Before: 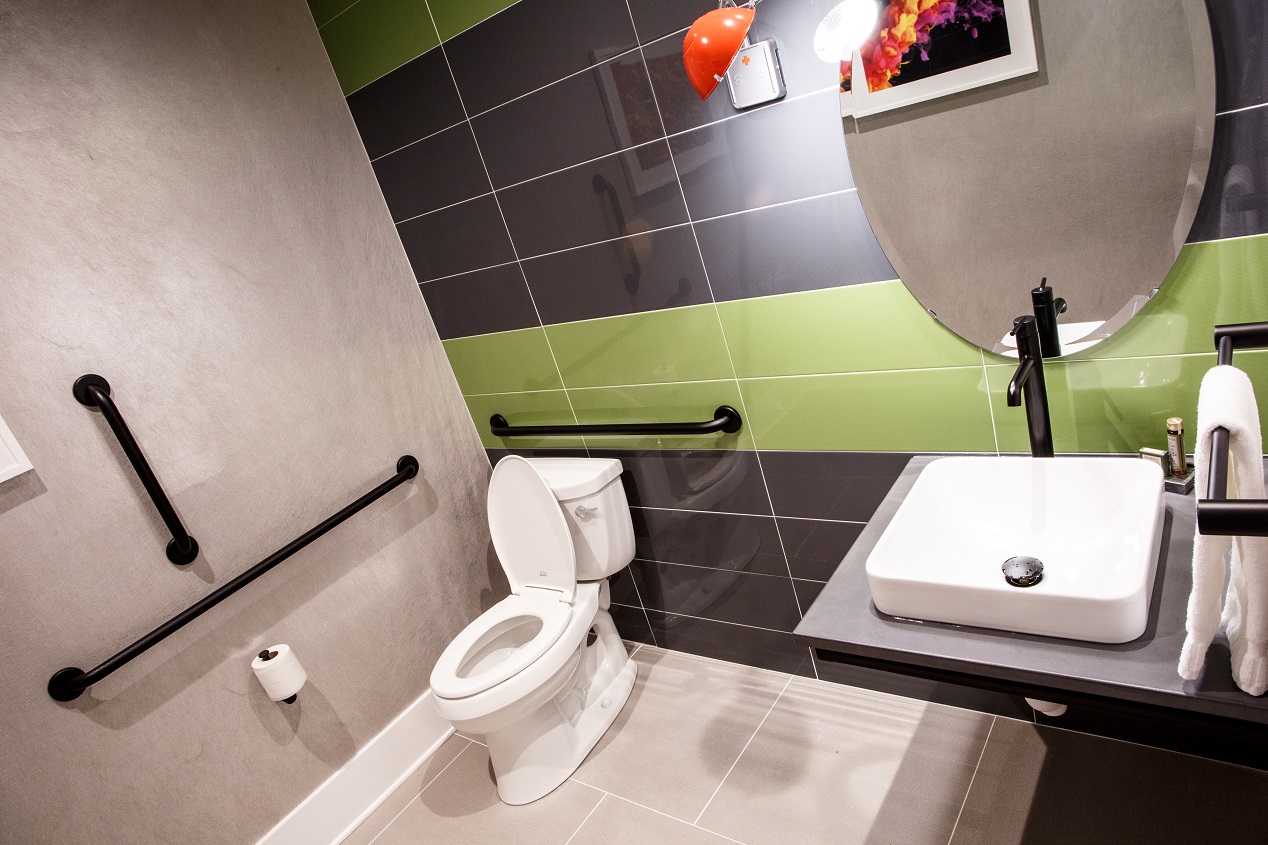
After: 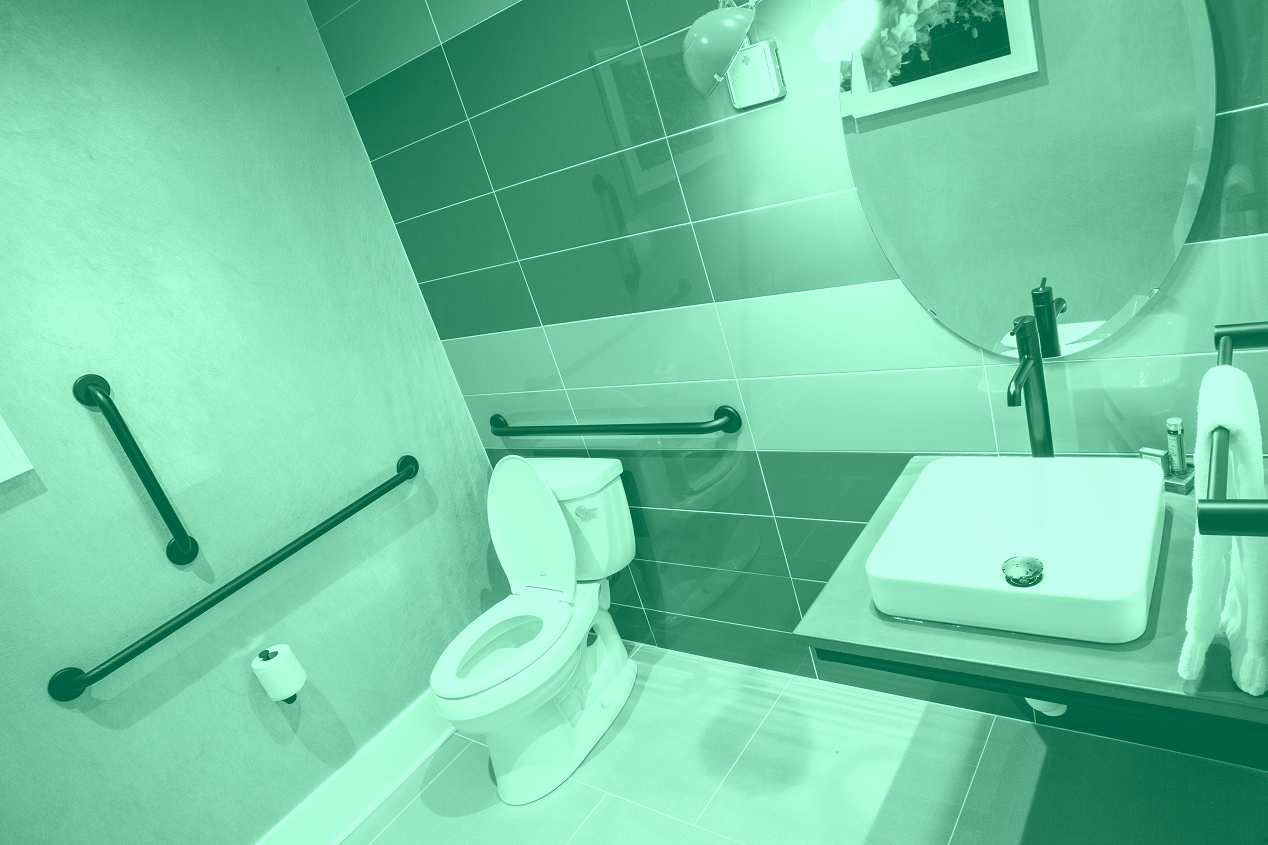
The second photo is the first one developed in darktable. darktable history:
colorize: hue 147.6°, saturation 65%, lightness 21.64%
color balance rgb: perceptual saturation grading › global saturation 35%, perceptual saturation grading › highlights -25%, perceptual saturation grading › shadows 25%, global vibrance 10%
exposure: exposure 1.15 EV, compensate highlight preservation false
